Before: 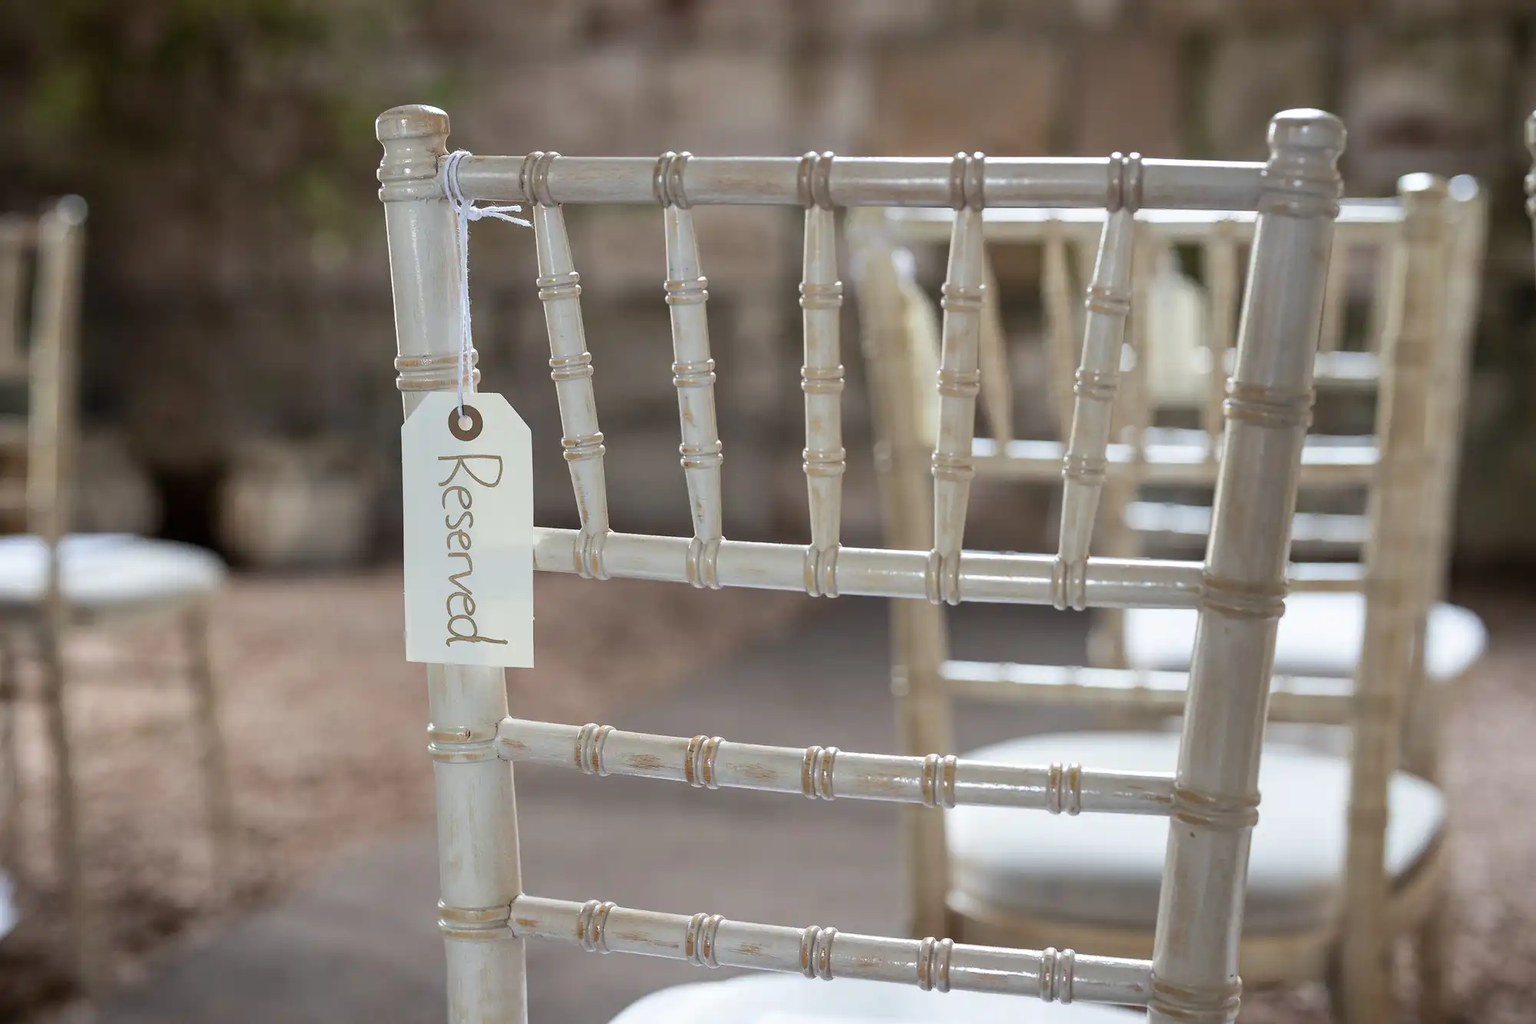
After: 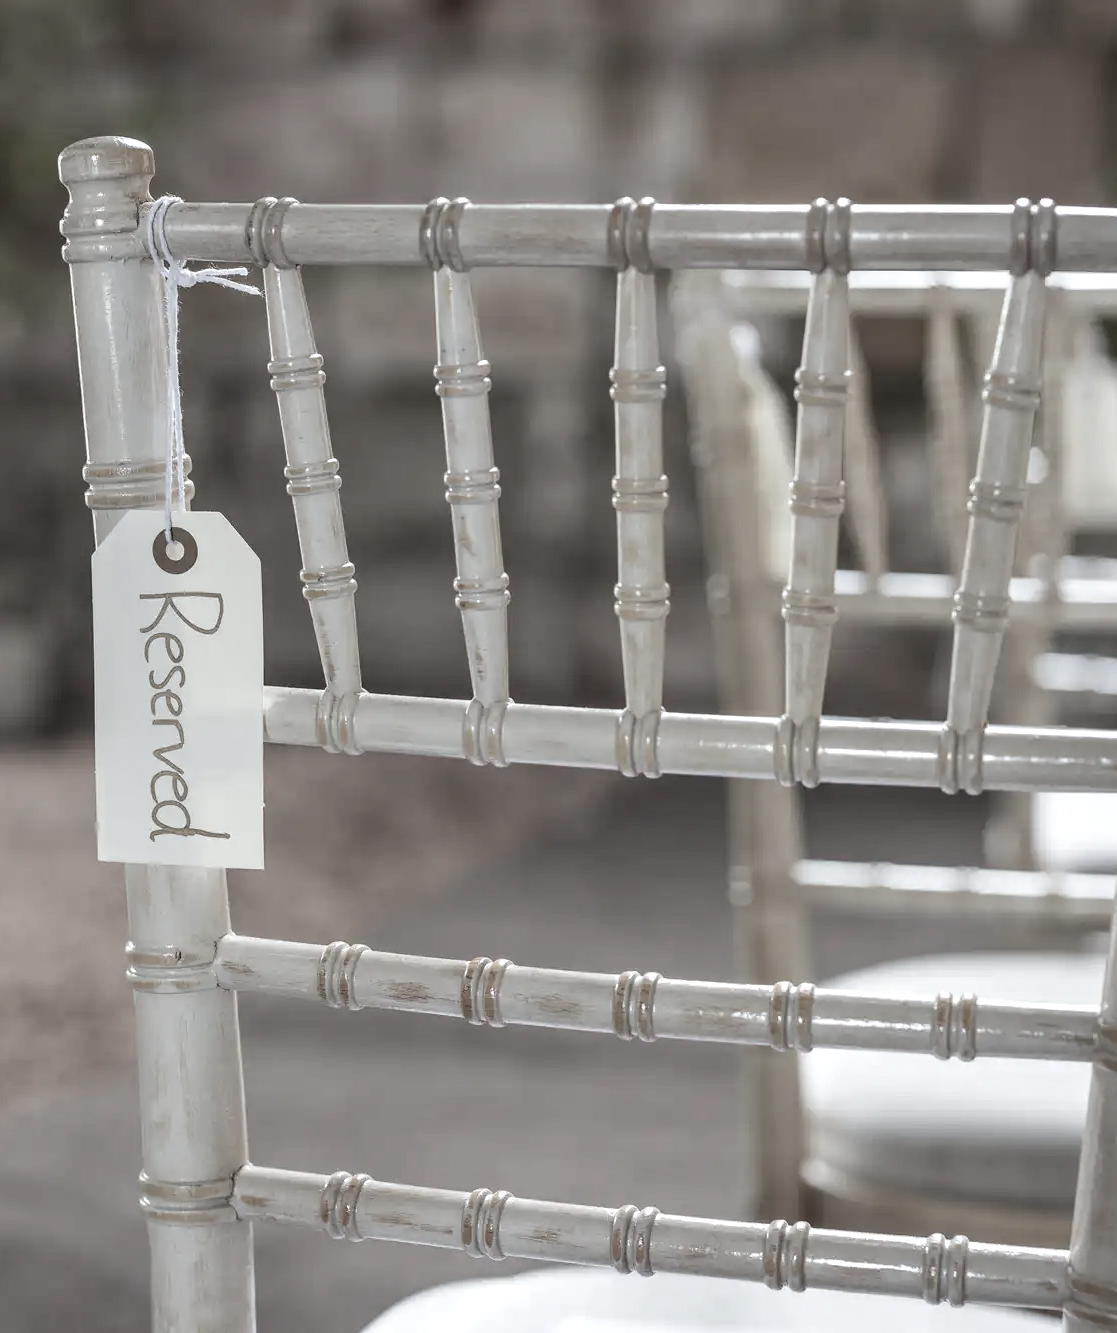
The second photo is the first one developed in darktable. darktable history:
local contrast: on, module defaults
crop: left 21.585%, right 22.532%
color zones: curves: ch0 [(0, 0.6) (0.129, 0.508) (0.193, 0.483) (0.429, 0.5) (0.571, 0.5) (0.714, 0.5) (0.857, 0.5) (1, 0.6)]; ch1 [(0, 0.481) (0.112, 0.245) (0.213, 0.223) (0.429, 0.233) (0.571, 0.231) (0.683, 0.242) (0.857, 0.296) (1, 0.481)]
